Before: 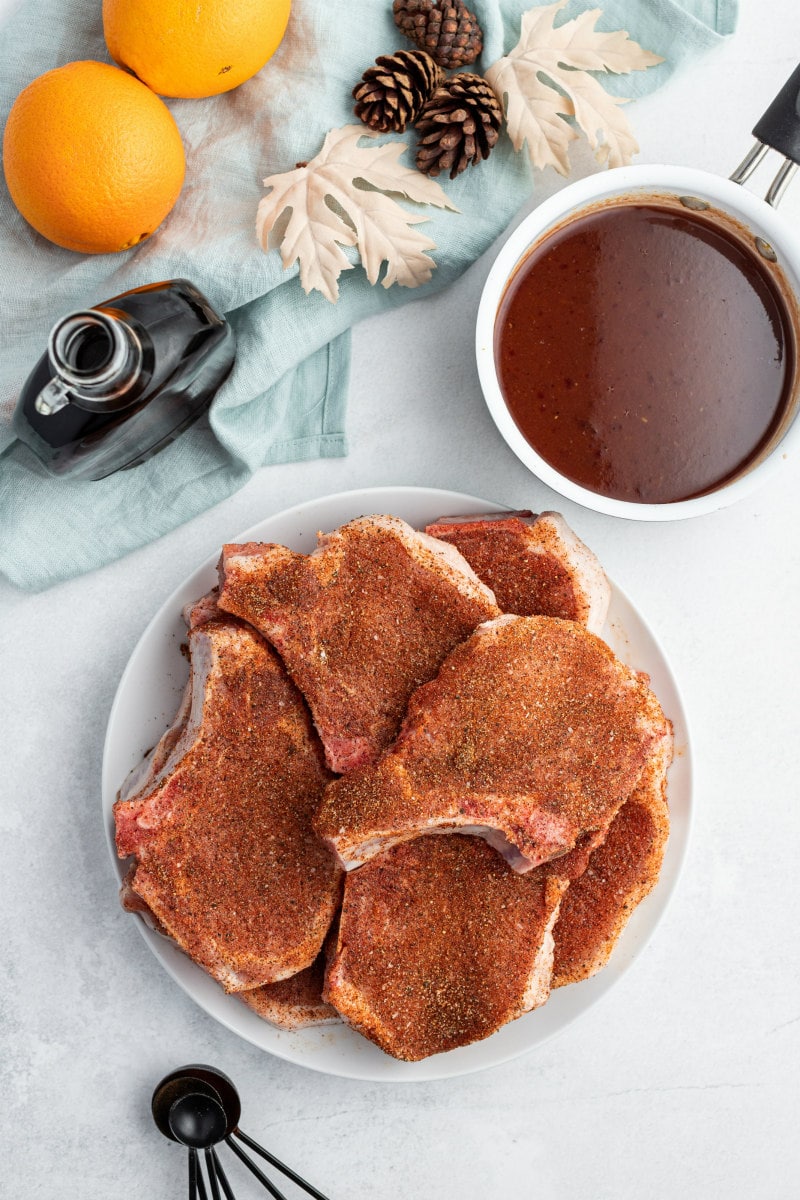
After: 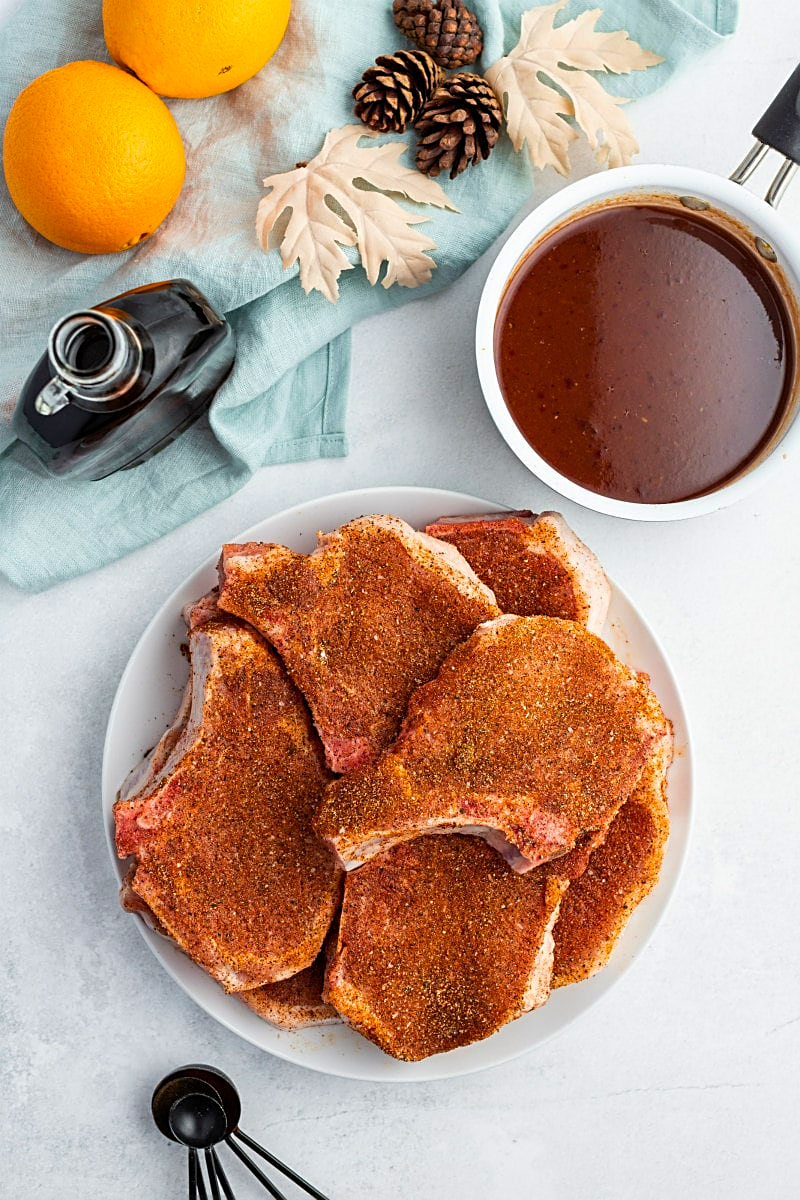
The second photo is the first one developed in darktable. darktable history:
color balance rgb: perceptual saturation grading › global saturation 0.297%, global vibrance 44.536%
sharpen: on, module defaults
